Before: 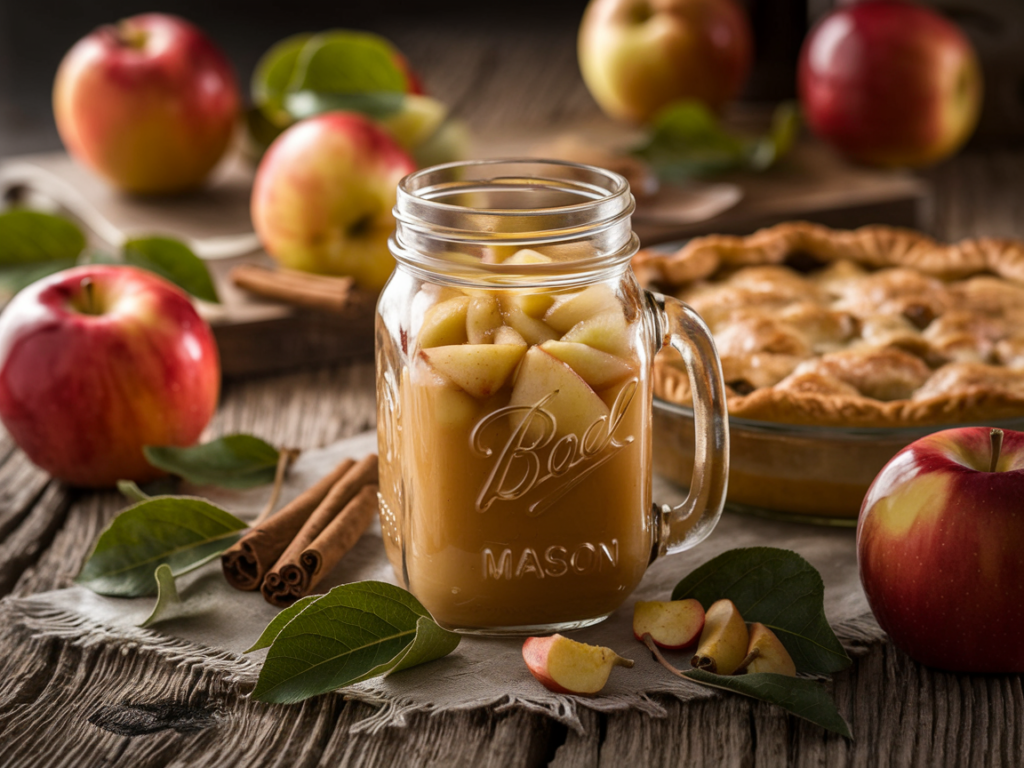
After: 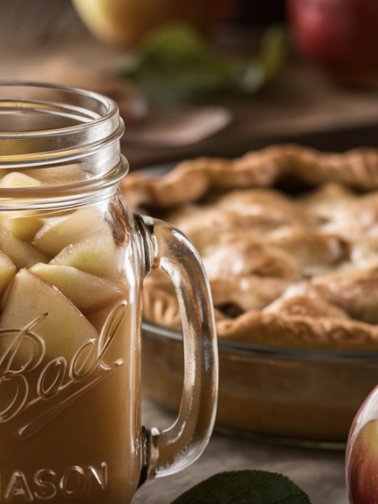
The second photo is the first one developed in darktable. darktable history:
crop and rotate: left 49.936%, top 10.094%, right 13.136%, bottom 24.256%
contrast brightness saturation: contrast 0.06, brightness -0.01, saturation -0.23
